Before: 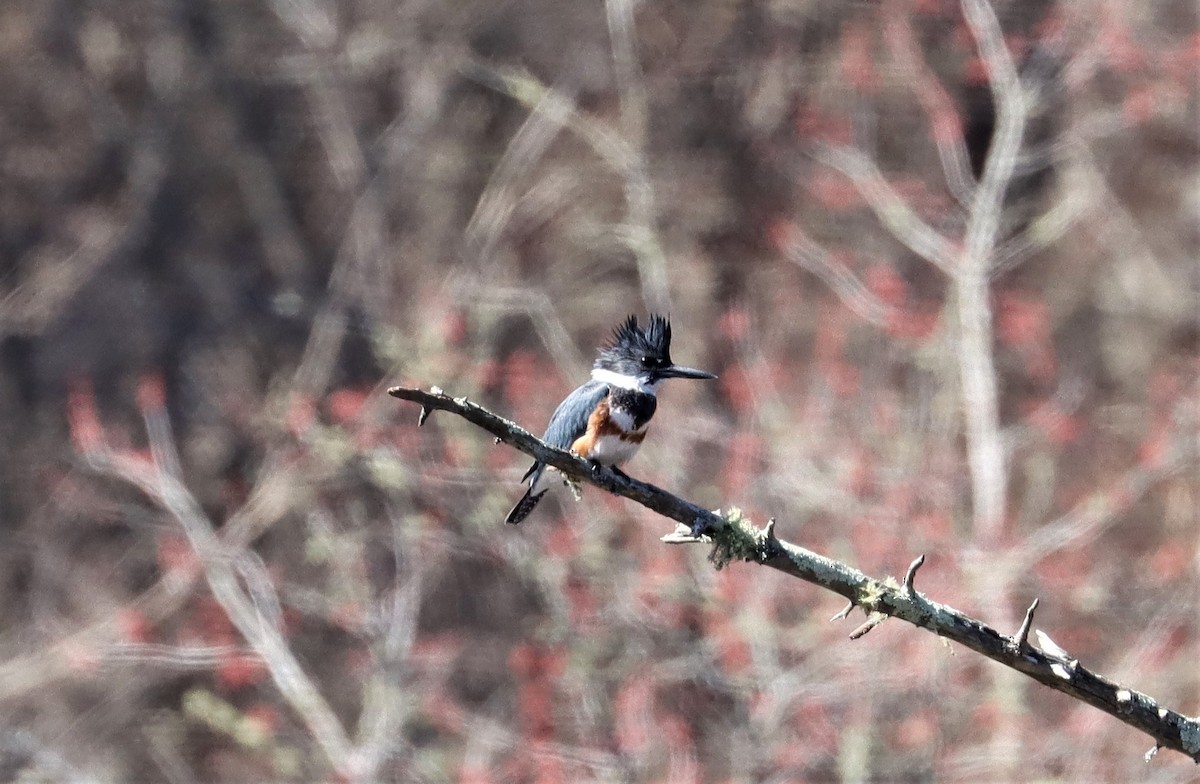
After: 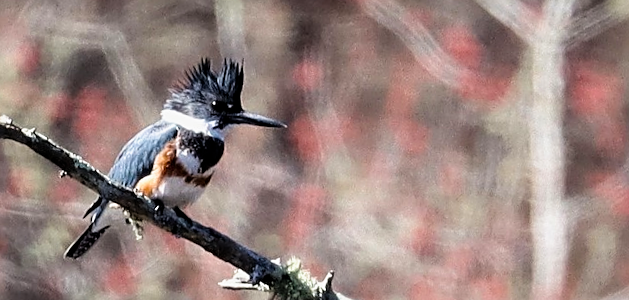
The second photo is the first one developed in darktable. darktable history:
shadows and highlights: shadows 37.27, highlights -28.18, soften with gaussian
rotate and perspective: rotation 4.1°, automatic cropping off
crop: left 36.607%, top 34.735%, right 13.146%, bottom 30.611%
sharpen: on, module defaults
filmic rgb: black relative exposure -12 EV, white relative exposure 2.8 EV, threshold 3 EV, target black luminance 0%, hardness 8.06, latitude 70.41%, contrast 1.14, highlights saturation mix 10%, shadows ↔ highlights balance -0.388%, color science v4 (2020), iterations of high-quality reconstruction 10, contrast in shadows soft, contrast in highlights soft, enable highlight reconstruction true
